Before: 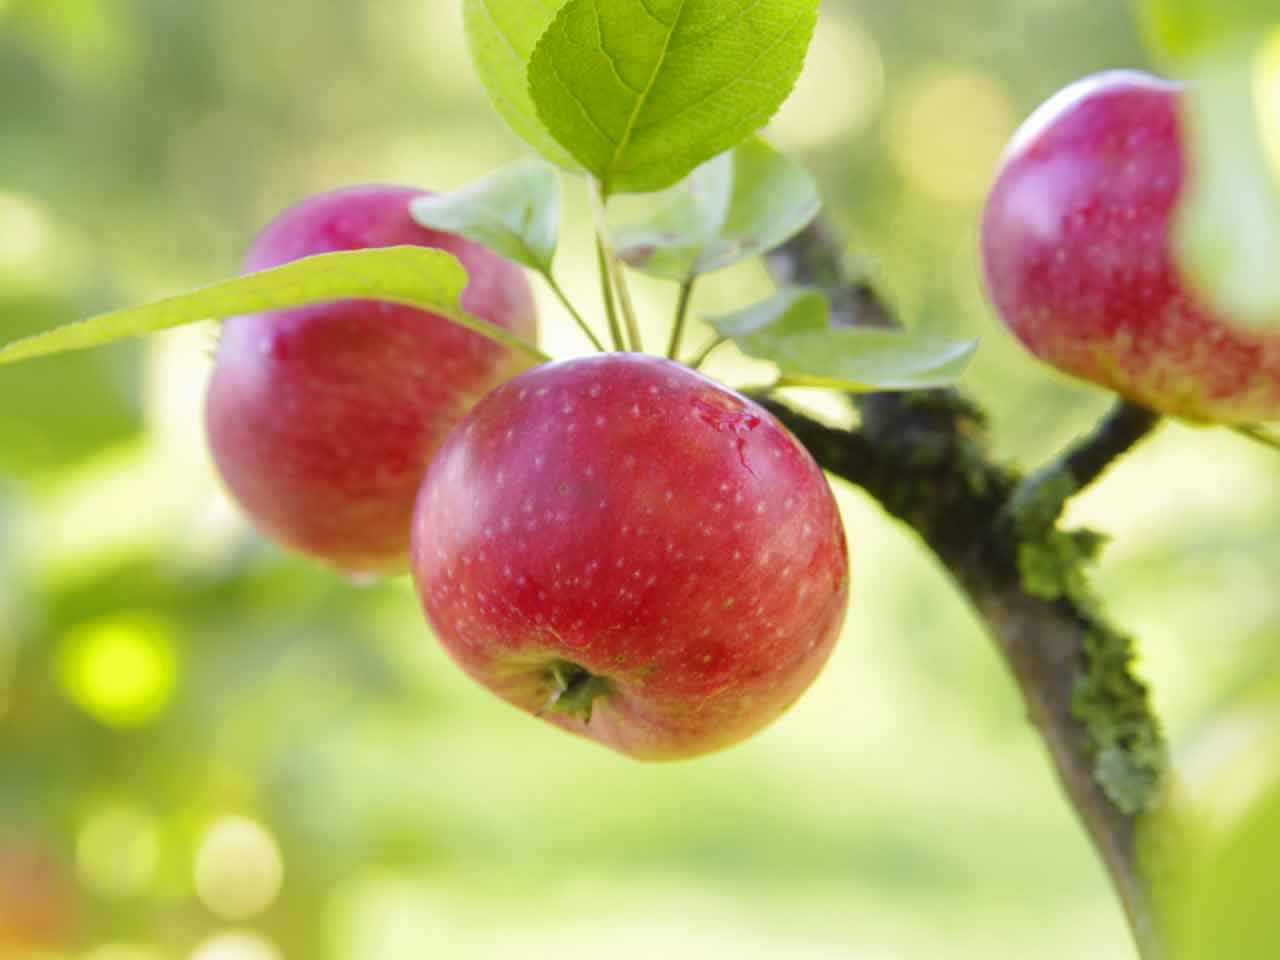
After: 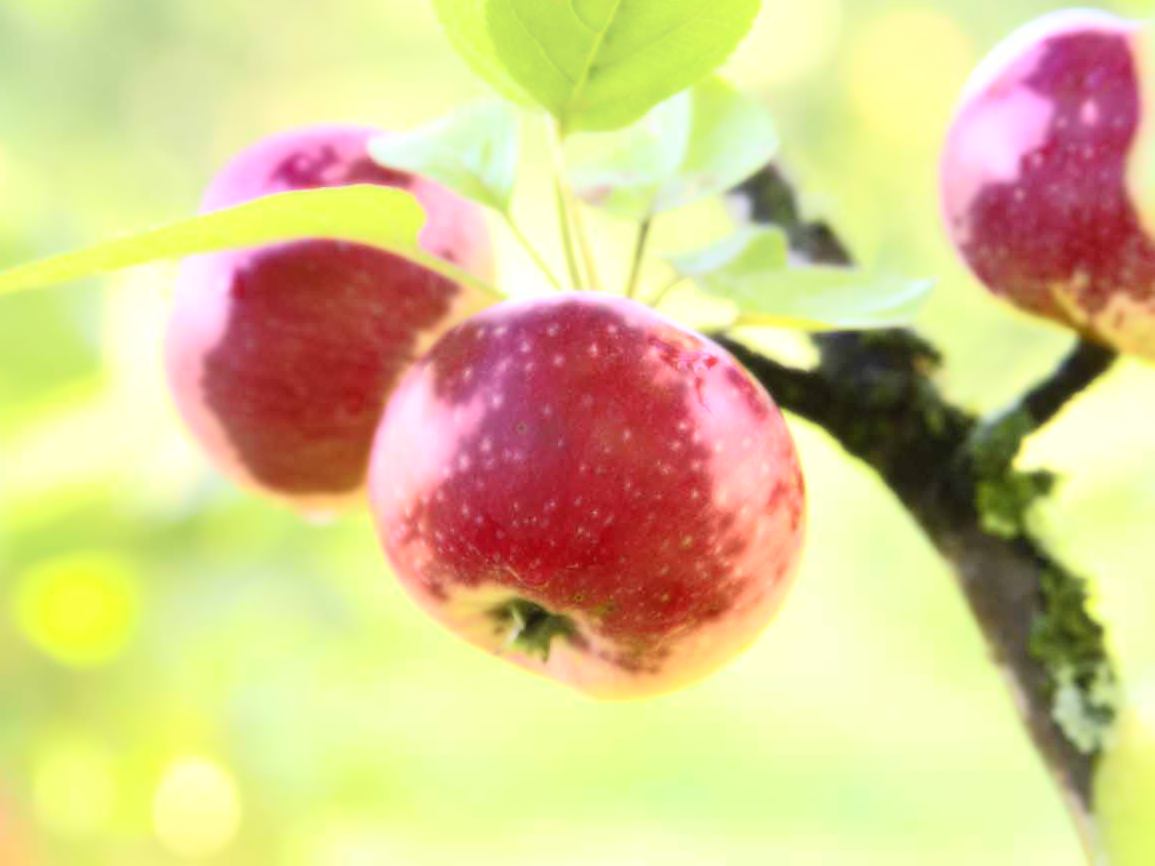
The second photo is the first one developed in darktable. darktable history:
crop: left 3.305%, top 6.436%, right 6.389%, bottom 3.258%
bloom: size 0%, threshold 54.82%, strength 8.31%
